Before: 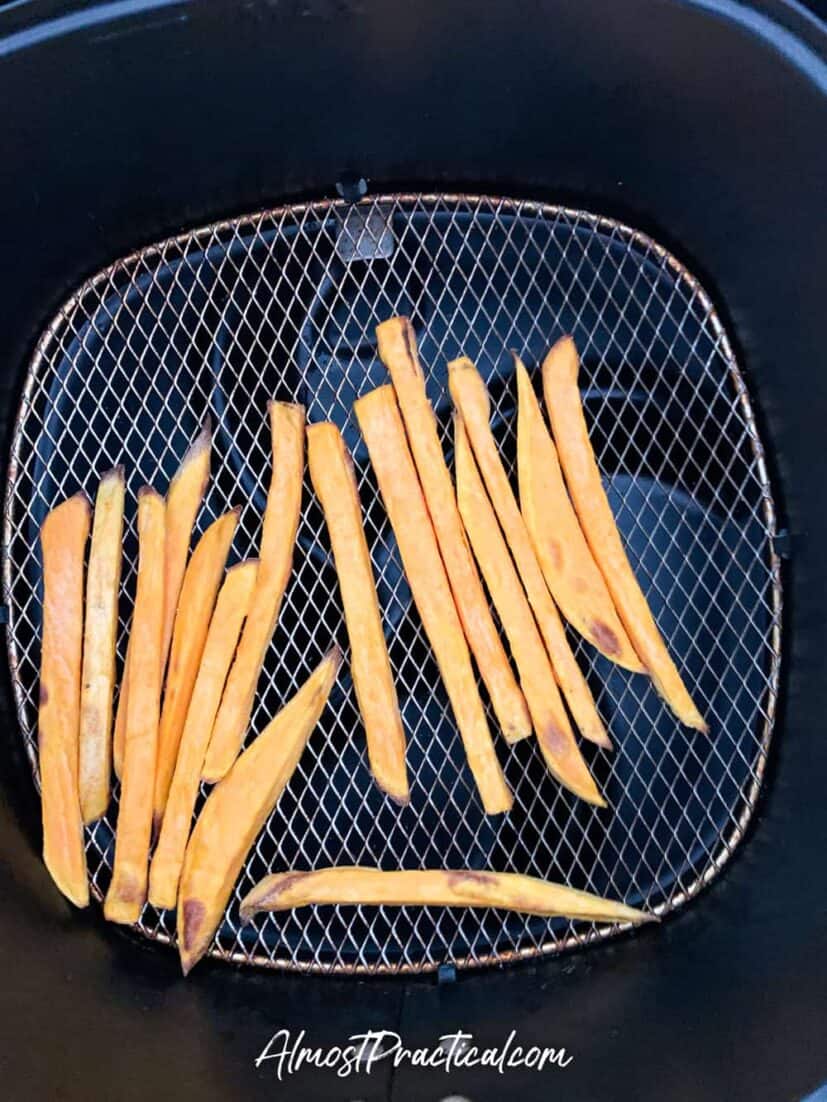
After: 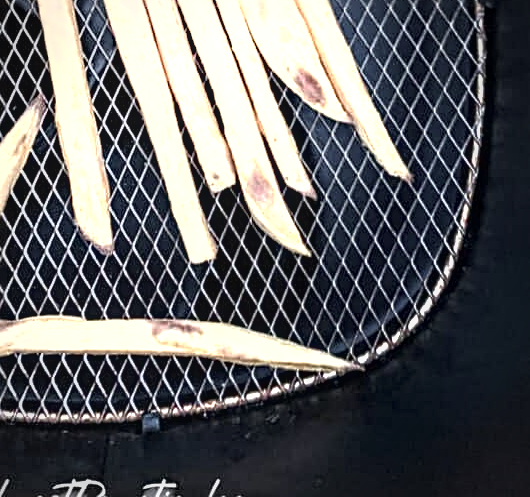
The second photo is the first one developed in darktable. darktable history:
haze removal: compatibility mode true, adaptive false
sharpen: radius 2.753
exposure: exposure 0.605 EV, compensate highlight preservation false
crop and rotate: left 35.858%, top 50.06%, bottom 4.787%
color zones: curves: ch0 [(0, 0.6) (0.129, 0.585) (0.193, 0.596) (0.429, 0.5) (0.571, 0.5) (0.714, 0.5) (0.857, 0.5) (1, 0.6)]; ch1 [(0, 0.453) (0.112, 0.245) (0.213, 0.252) (0.429, 0.233) (0.571, 0.231) (0.683, 0.242) (0.857, 0.296) (1, 0.453)]
shadows and highlights: shadows -53.6, highlights 85.68, soften with gaussian
vignetting: fall-off radius 60.71%, brightness -0.407, saturation -0.309
local contrast: detail 130%
